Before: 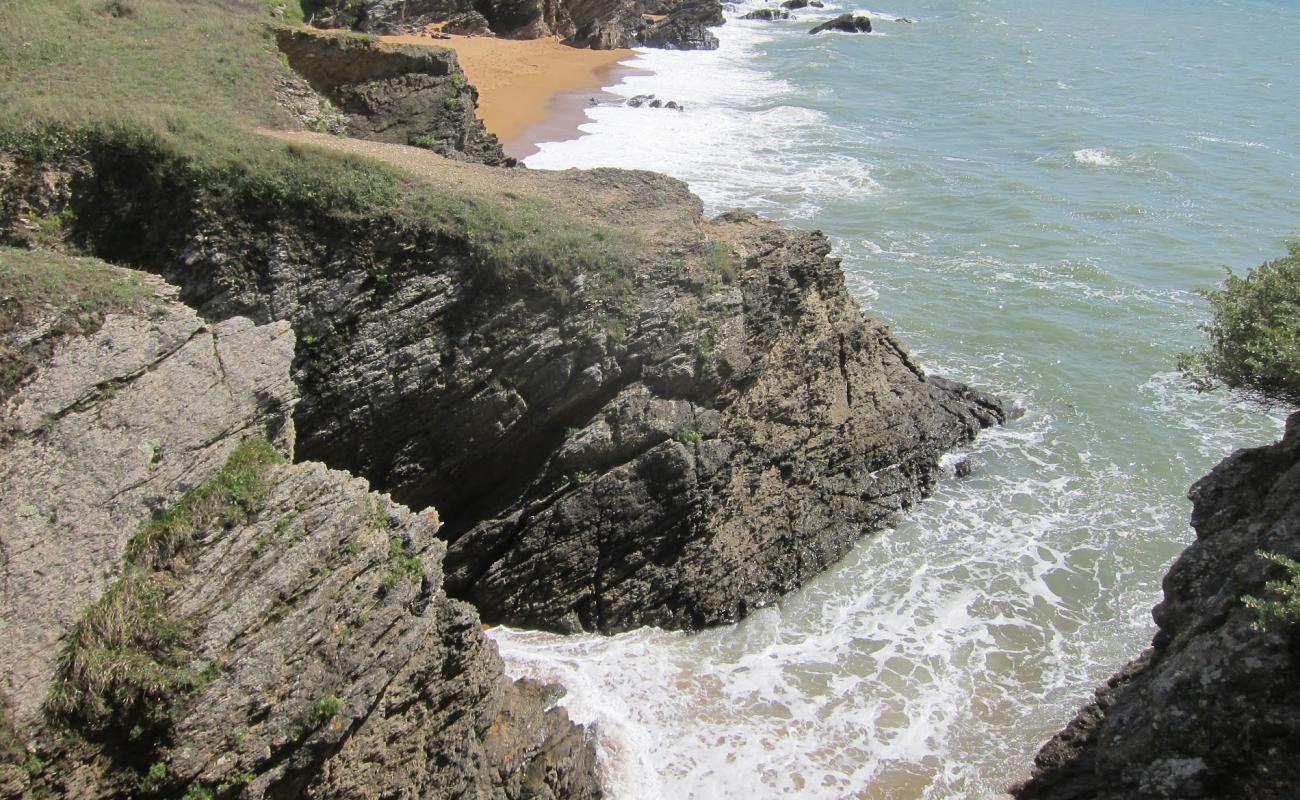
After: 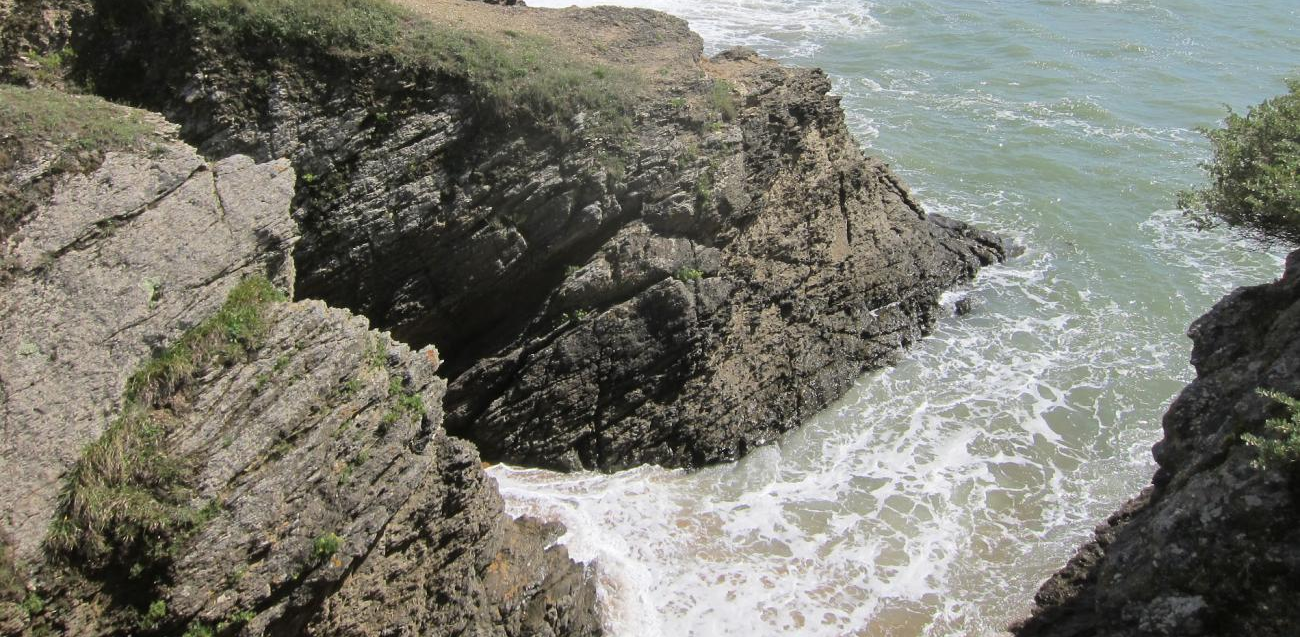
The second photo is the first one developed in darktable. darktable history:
crop and rotate: top 20.315%
